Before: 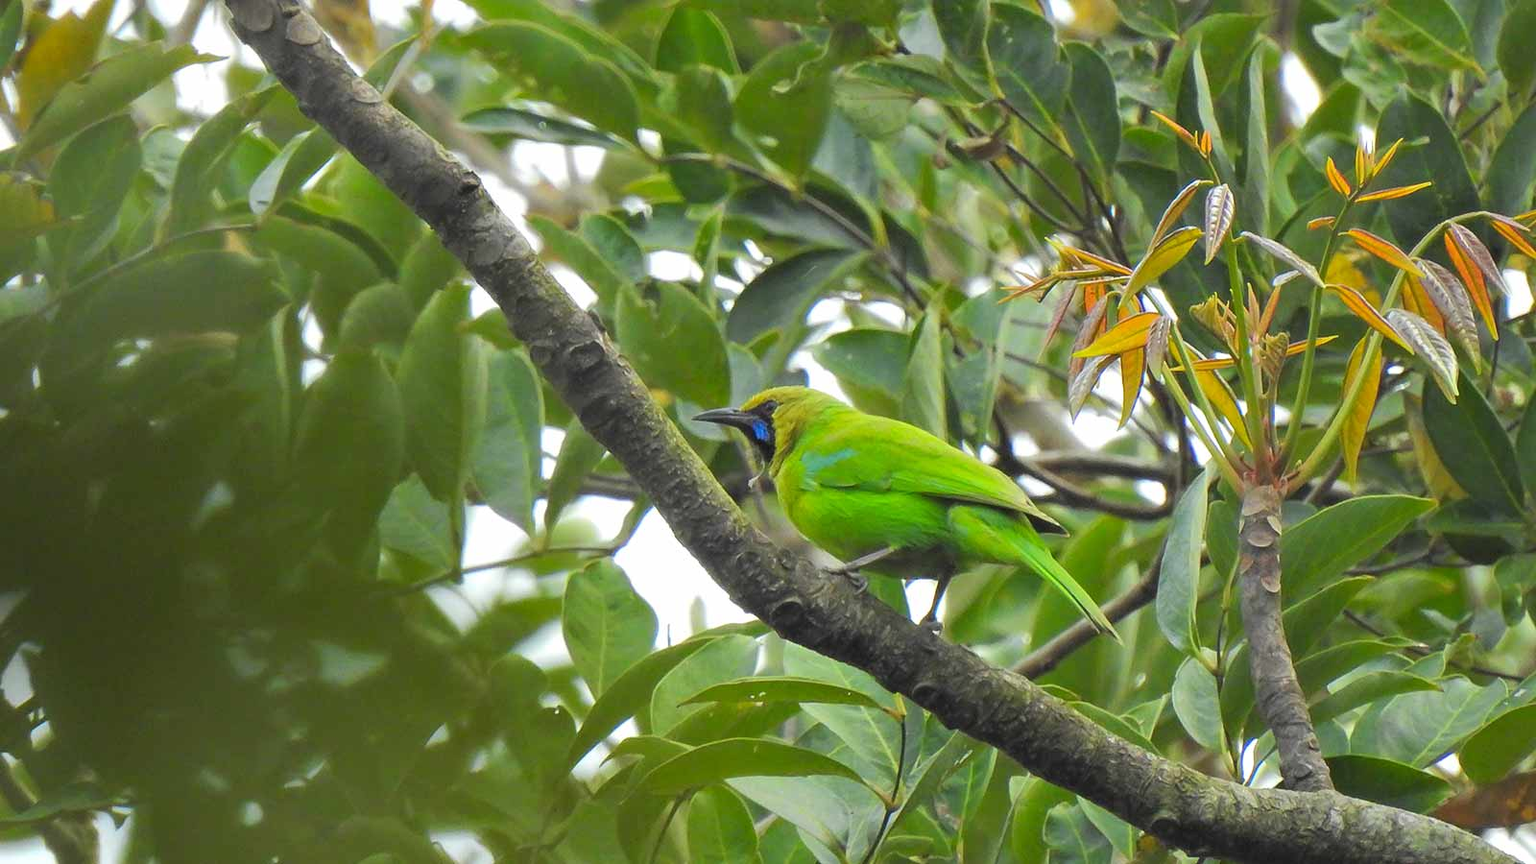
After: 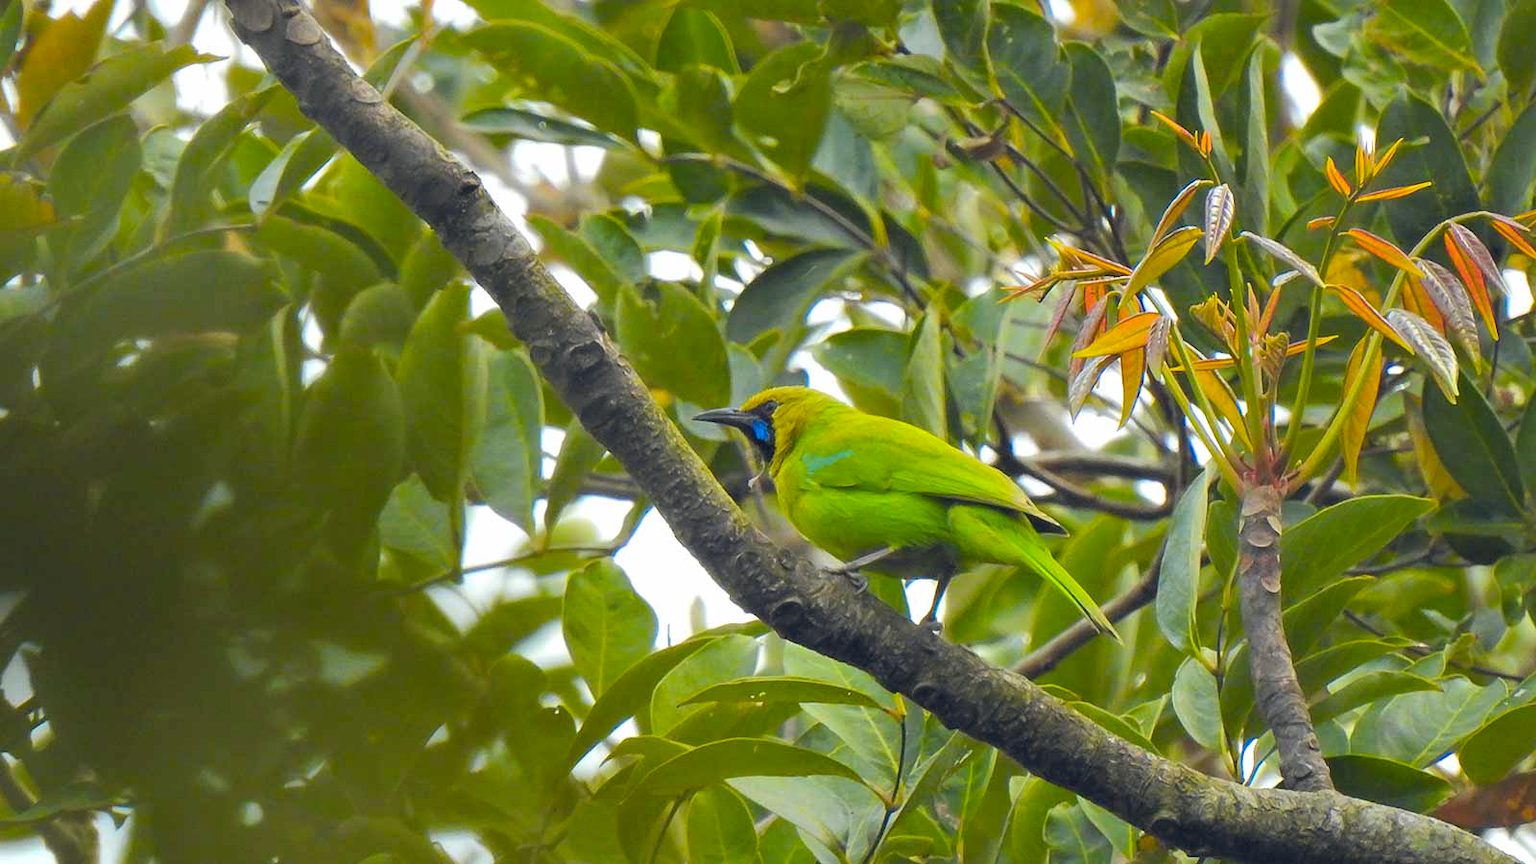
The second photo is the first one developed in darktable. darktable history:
color balance rgb: global offset › chroma 0.104%, global offset › hue 253.91°, perceptual saturation grading › global saturation 25.556%, hue shift -8.59°
